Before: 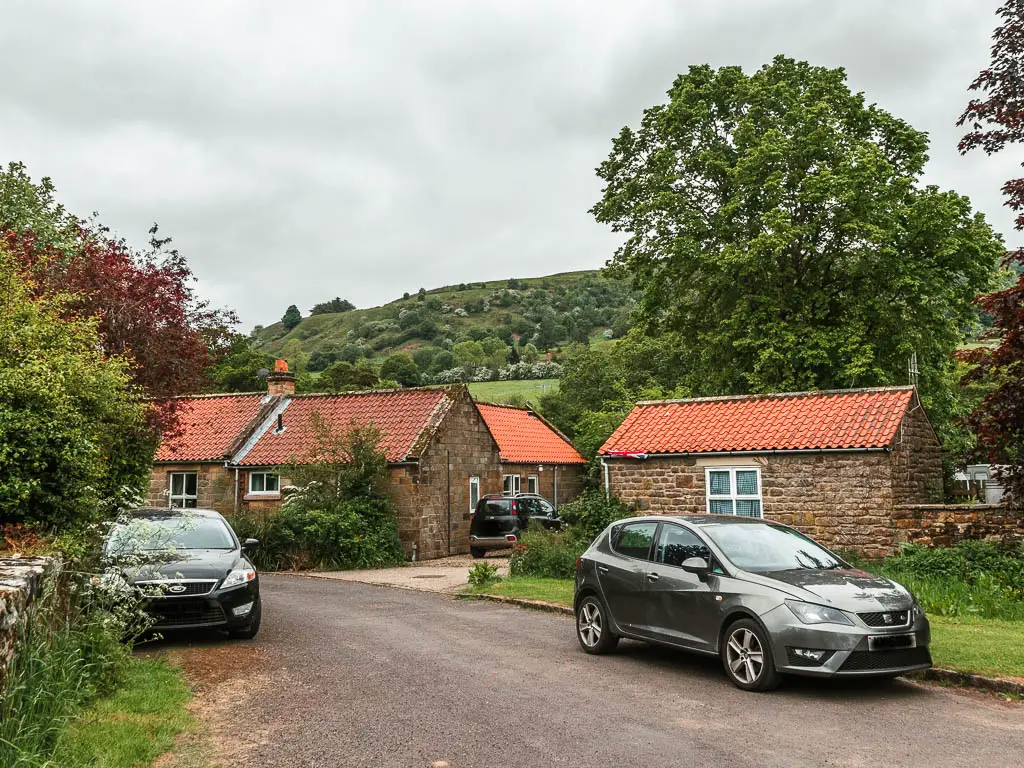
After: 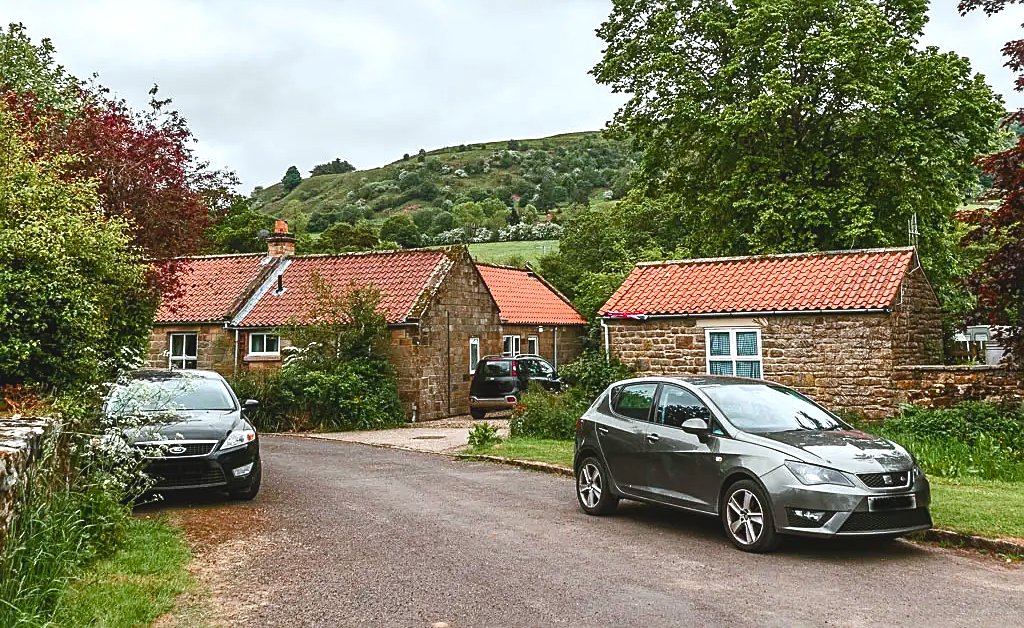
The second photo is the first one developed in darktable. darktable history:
sharpen: on, module defaults
crop and rotate: top 18.207%
color balance rgb: highlights gain › luminance 16.335%, highlights gain › chroma 2.91%, highlights gain › hue 257.36°, global offset › luminance 0.701%, linear chroma grading › shadows -6.987%, linear chroma grading › highlights -6.288%, linear chroma grading › global chroma -10.189%, linear chroma grading › mid-tones -8.448%, perceptual saturation grading › global saturation 20%, perceptual saturation grading › highlights -49.257%, perceptual saturation grading › shadows 24.469%, global vibrance 44.388%
